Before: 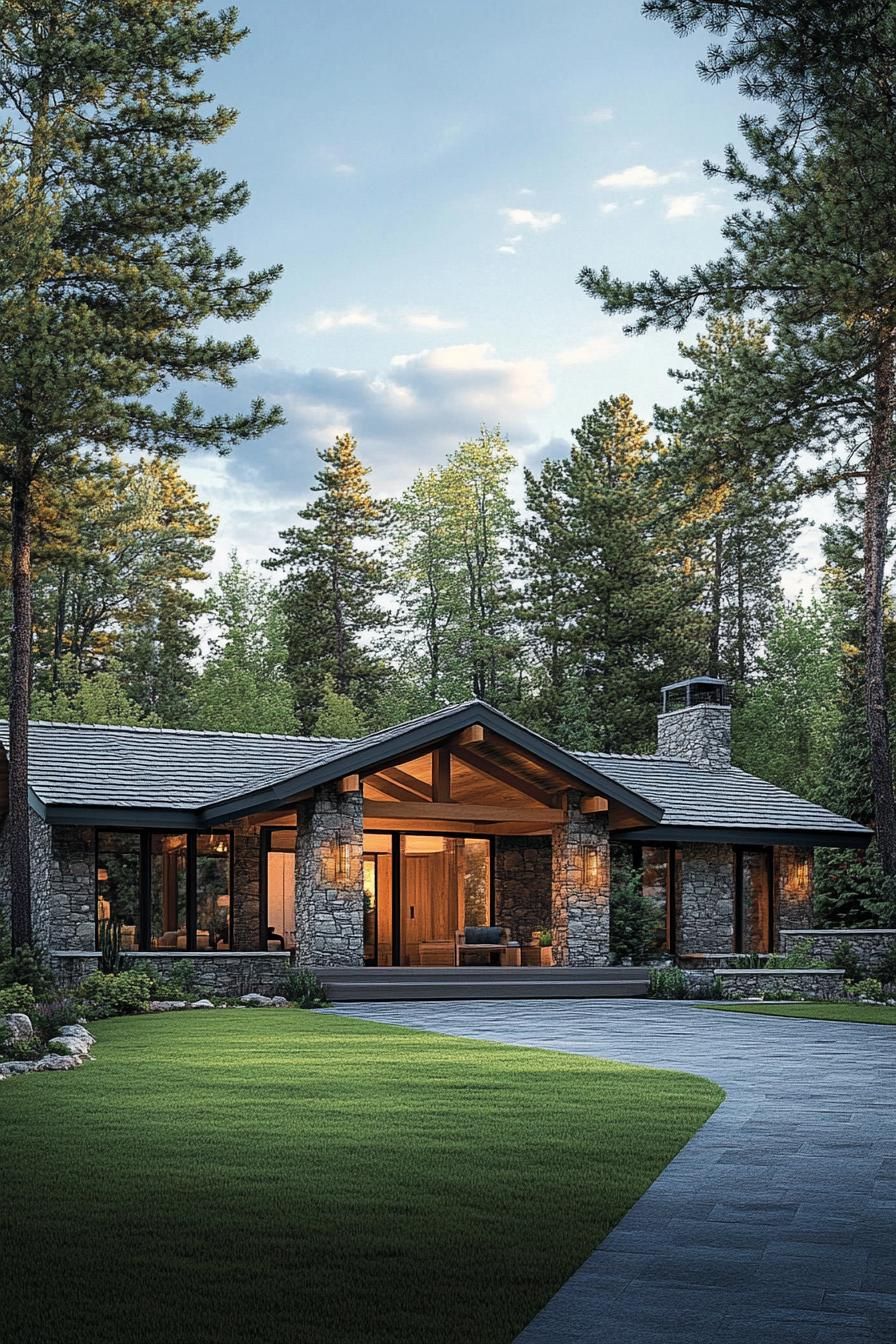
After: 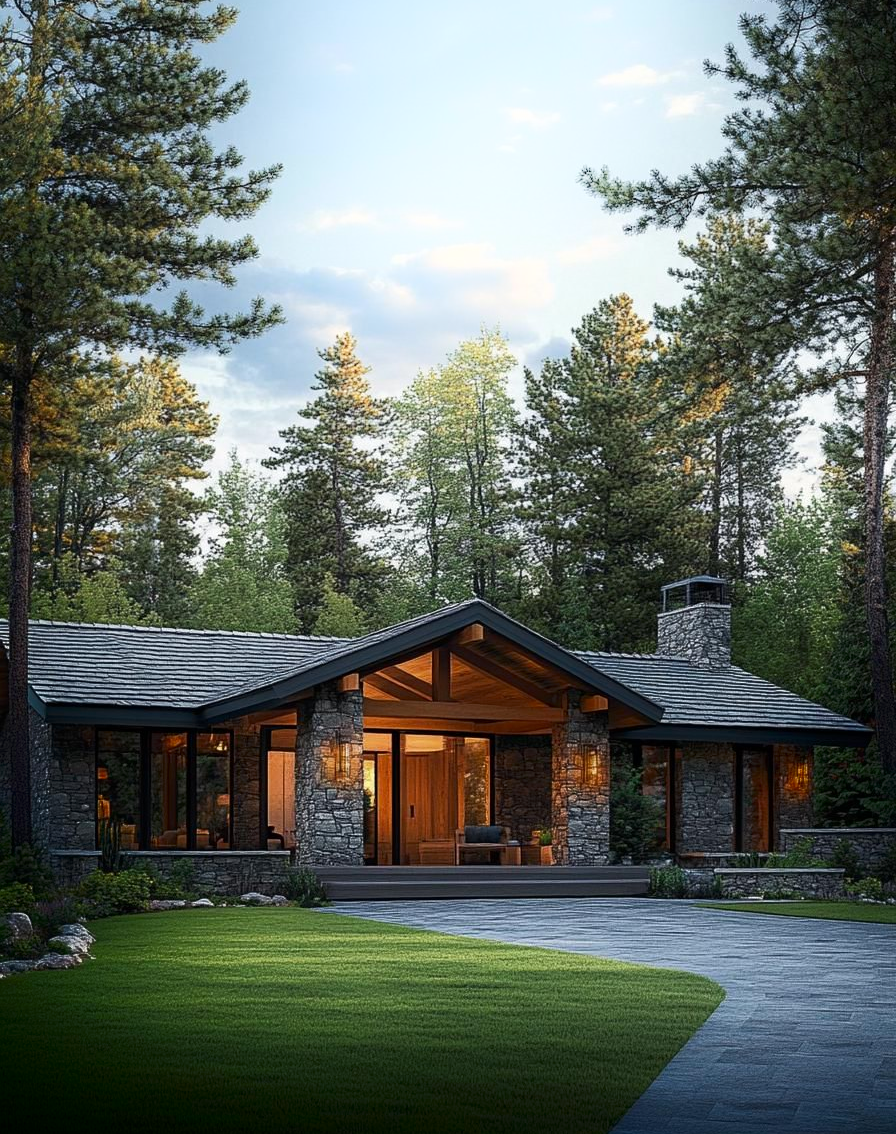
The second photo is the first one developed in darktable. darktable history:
shadows and highlights: shadows -89.41, highlights 90.64, highlights color adjustment 56.67%, soften with gaussian
crop: top 7.567%, bottom 8.024%
